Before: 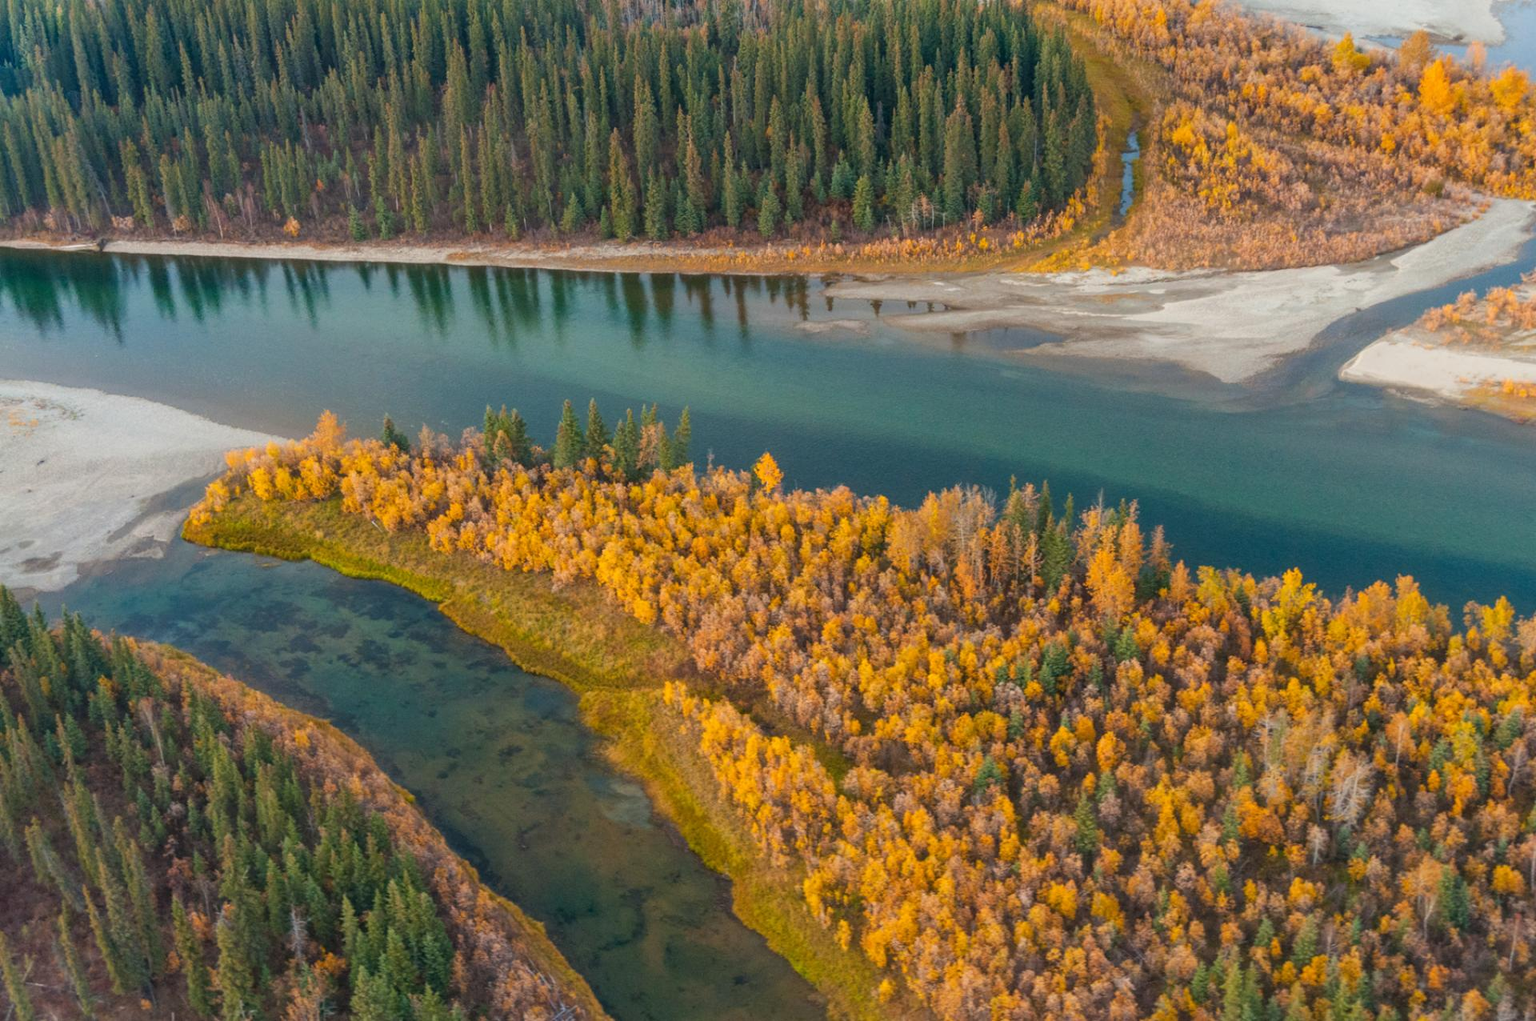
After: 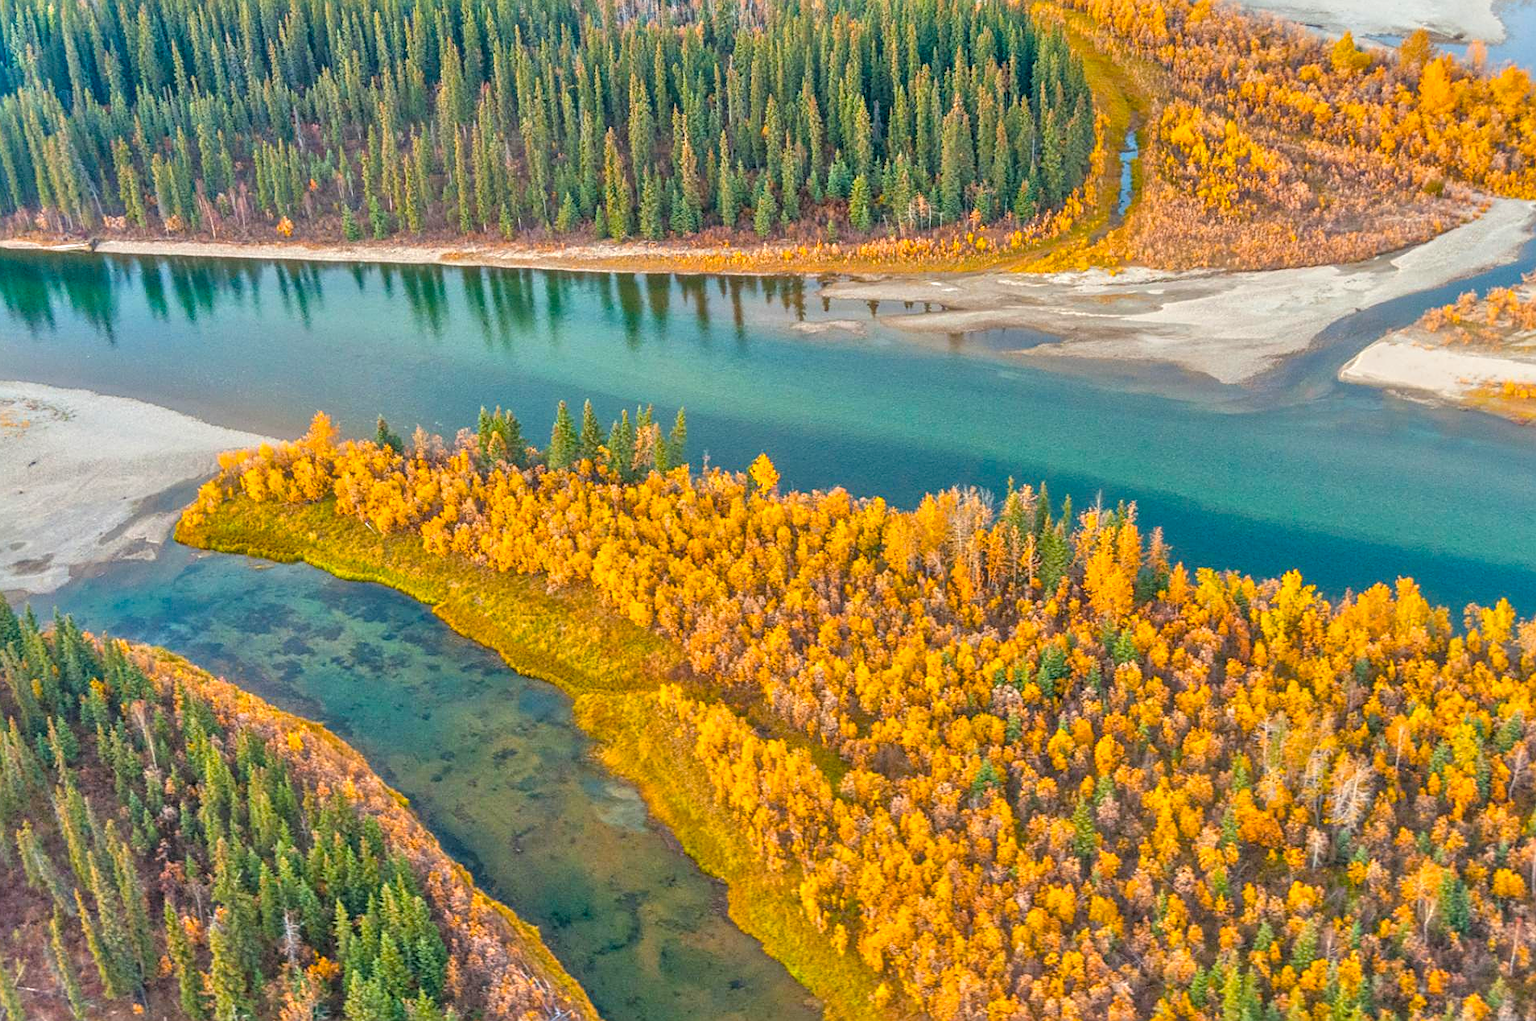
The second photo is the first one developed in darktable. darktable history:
sharpen: on, module defaults
local contrast: on, module defaults
color balance rgb: perceptual saturation grading › global saturation 20%, global vibrance 20%
tone equalizer: -7 EV 0.15 EV, -6 EV 0.6 EV, -5 EV 1.15 EV, -4 EV 1.33 EV, -3 EV 1.15 EV, -2 EV 0.6 EV, -1 EV 0.15 EV, mask exposure compensation -0.5 EV
crop and rotate: left 0.614%, top 0.179%, bottom 0.309%
